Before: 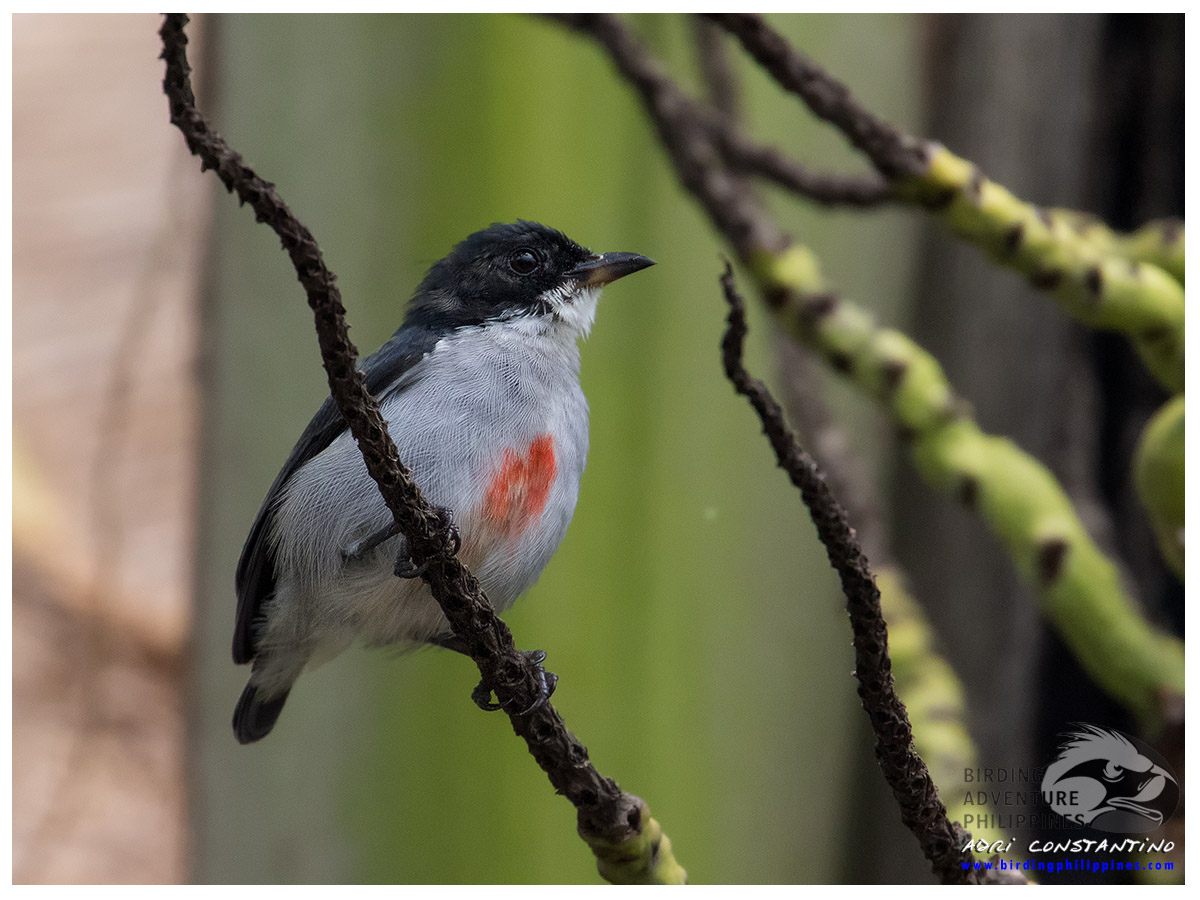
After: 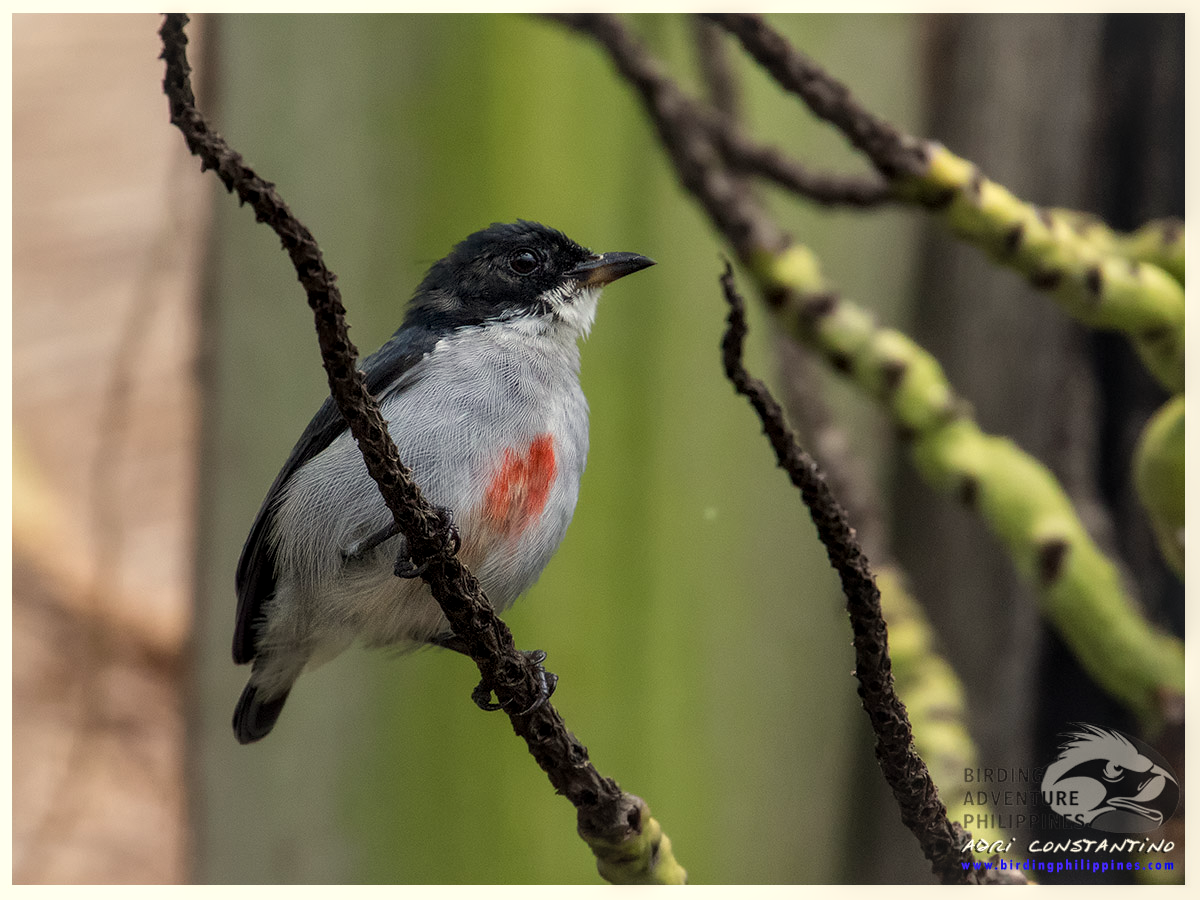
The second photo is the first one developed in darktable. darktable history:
local contrast: on, module defaults
white balance: red 1.029, blue 0.92
